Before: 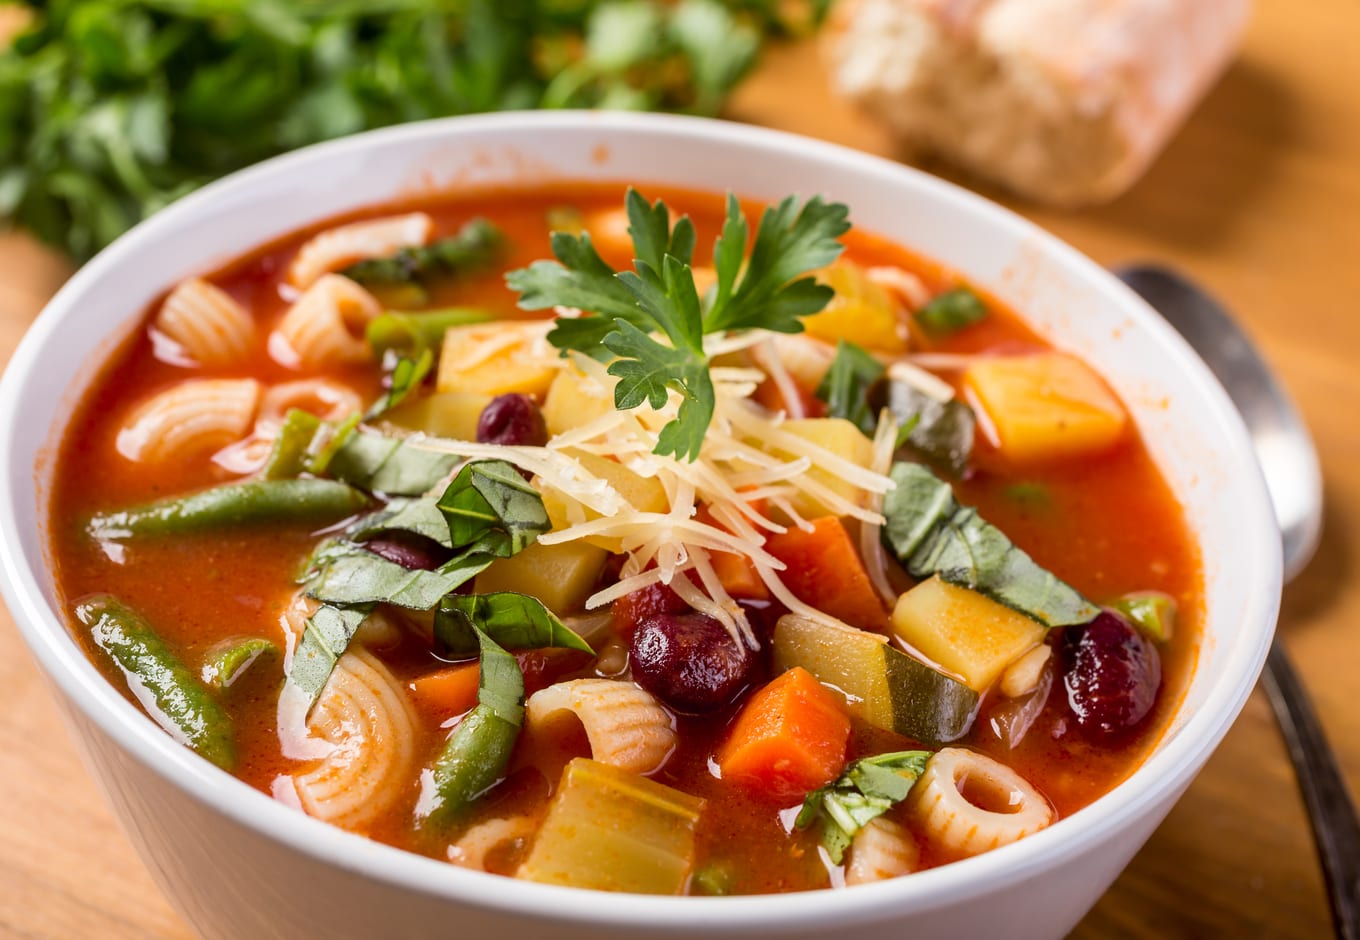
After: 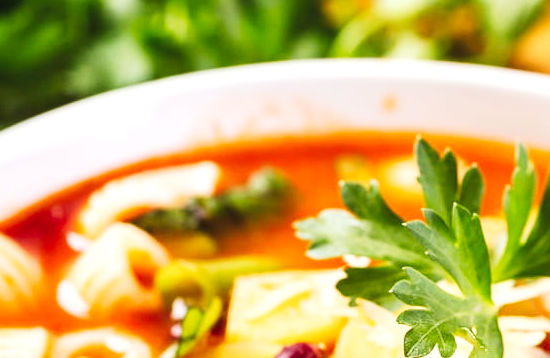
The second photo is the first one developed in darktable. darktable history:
contrast brightness saturation: saturation -0.047
exposure: black level correction 0, exposure 0.696 EV, compensate highlight preservation false
crop: left 15.577%, top 5.438%, right 43.968%, bottom 56.414%
tone curve: curves: ch0 [(0, 0.028) (0.037, 0.05) (0.123, 0.108) (0.19, 0.164) (0.269, 0.247) (0.475, 0.533) (0.595, 0.695) (0.718, 0.823) (0.855, 0.913) (1, 0.982)]; ch1 [(0, 0) (0.243, 0.245) (0.427, 0.41) (0.493, 0.481) (0.505, 0.502) (0.536, 0.545) (0.56, 0.582) (0.611, 0.644) (0.769, 0.807) (1, 1)]; ch2 [(0, 0) (0.249, 0.216) (0.349, 0.321) (0.424, 0.442) (0.476, 0.483) (0.498, 0.499) (0.517, 0.519) (0.532, 0.55) (0.569, 0.608) (0.614, 0.661) (0.706, 0.75) (0.808, 0.809) (0.991, 0.968)], preserve colors none
